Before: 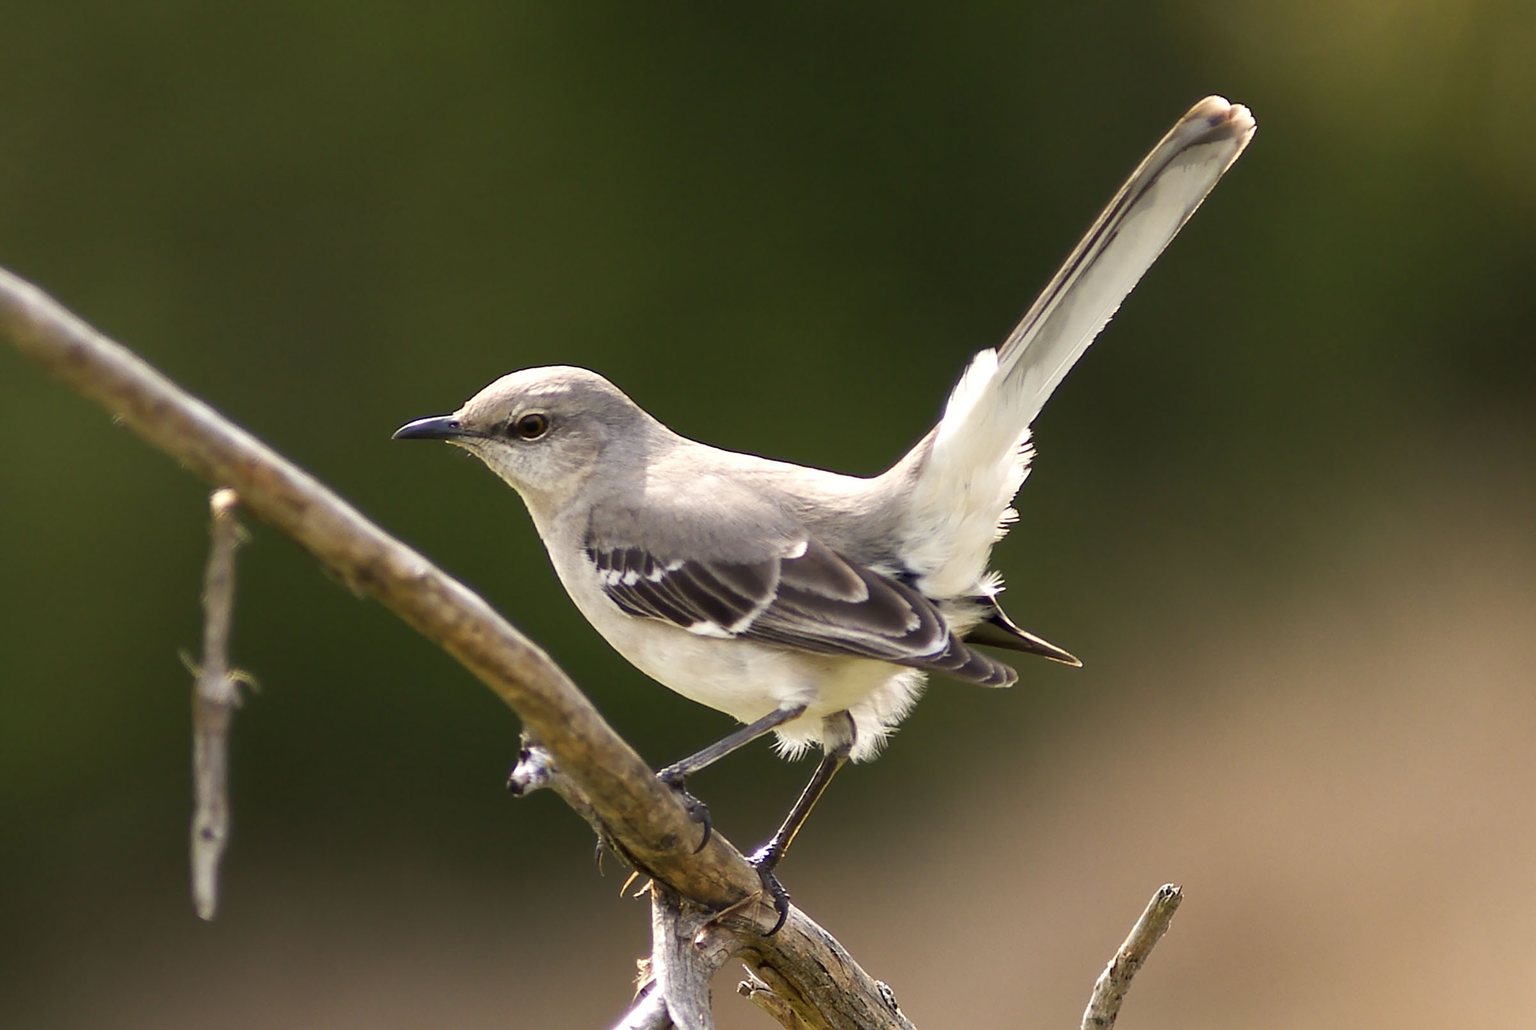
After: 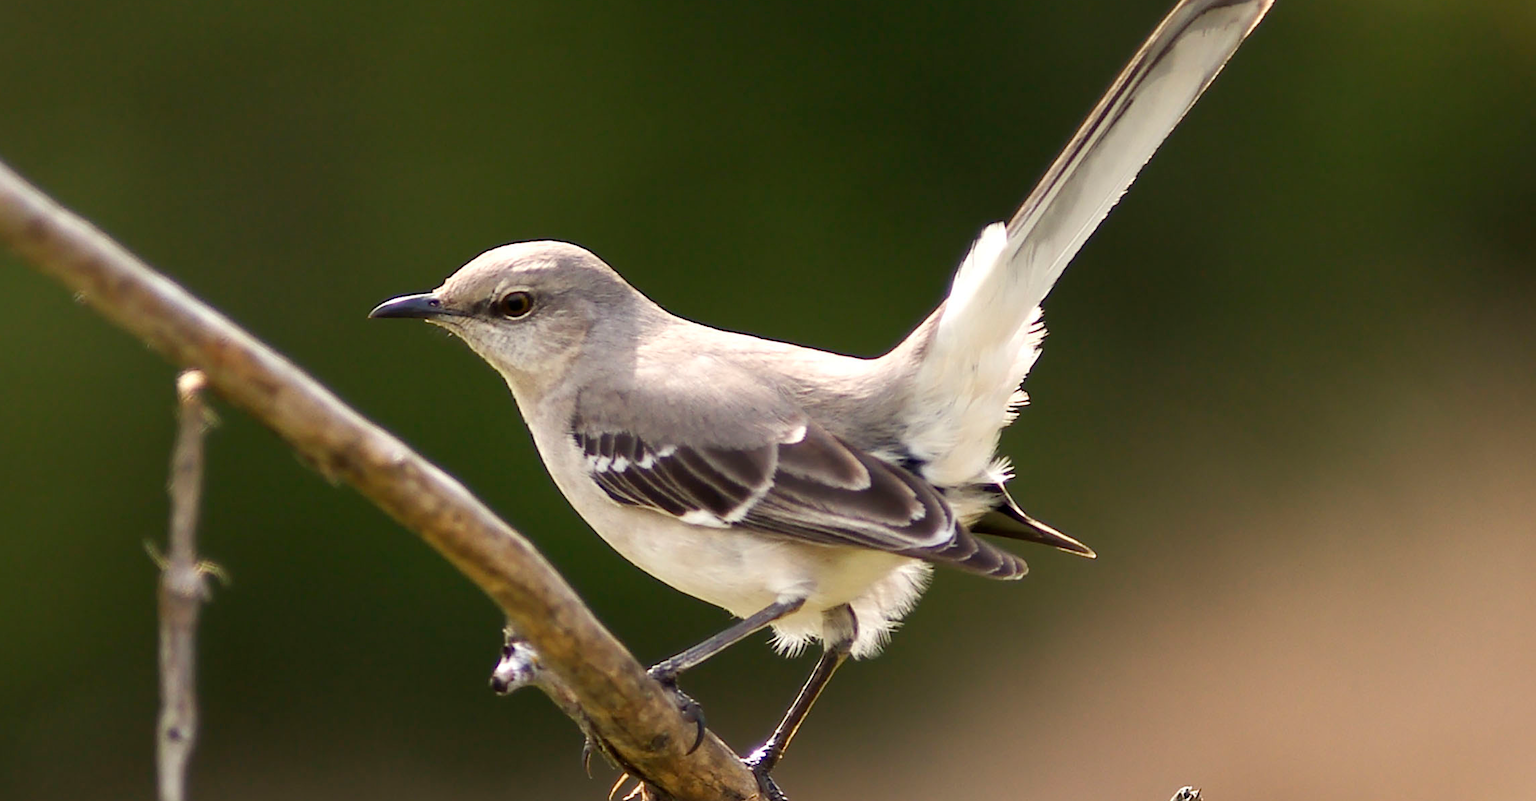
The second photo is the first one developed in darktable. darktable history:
crop and rotate: left 2.788%, top 13.356%, right 2.283%, bottom 12.847%
